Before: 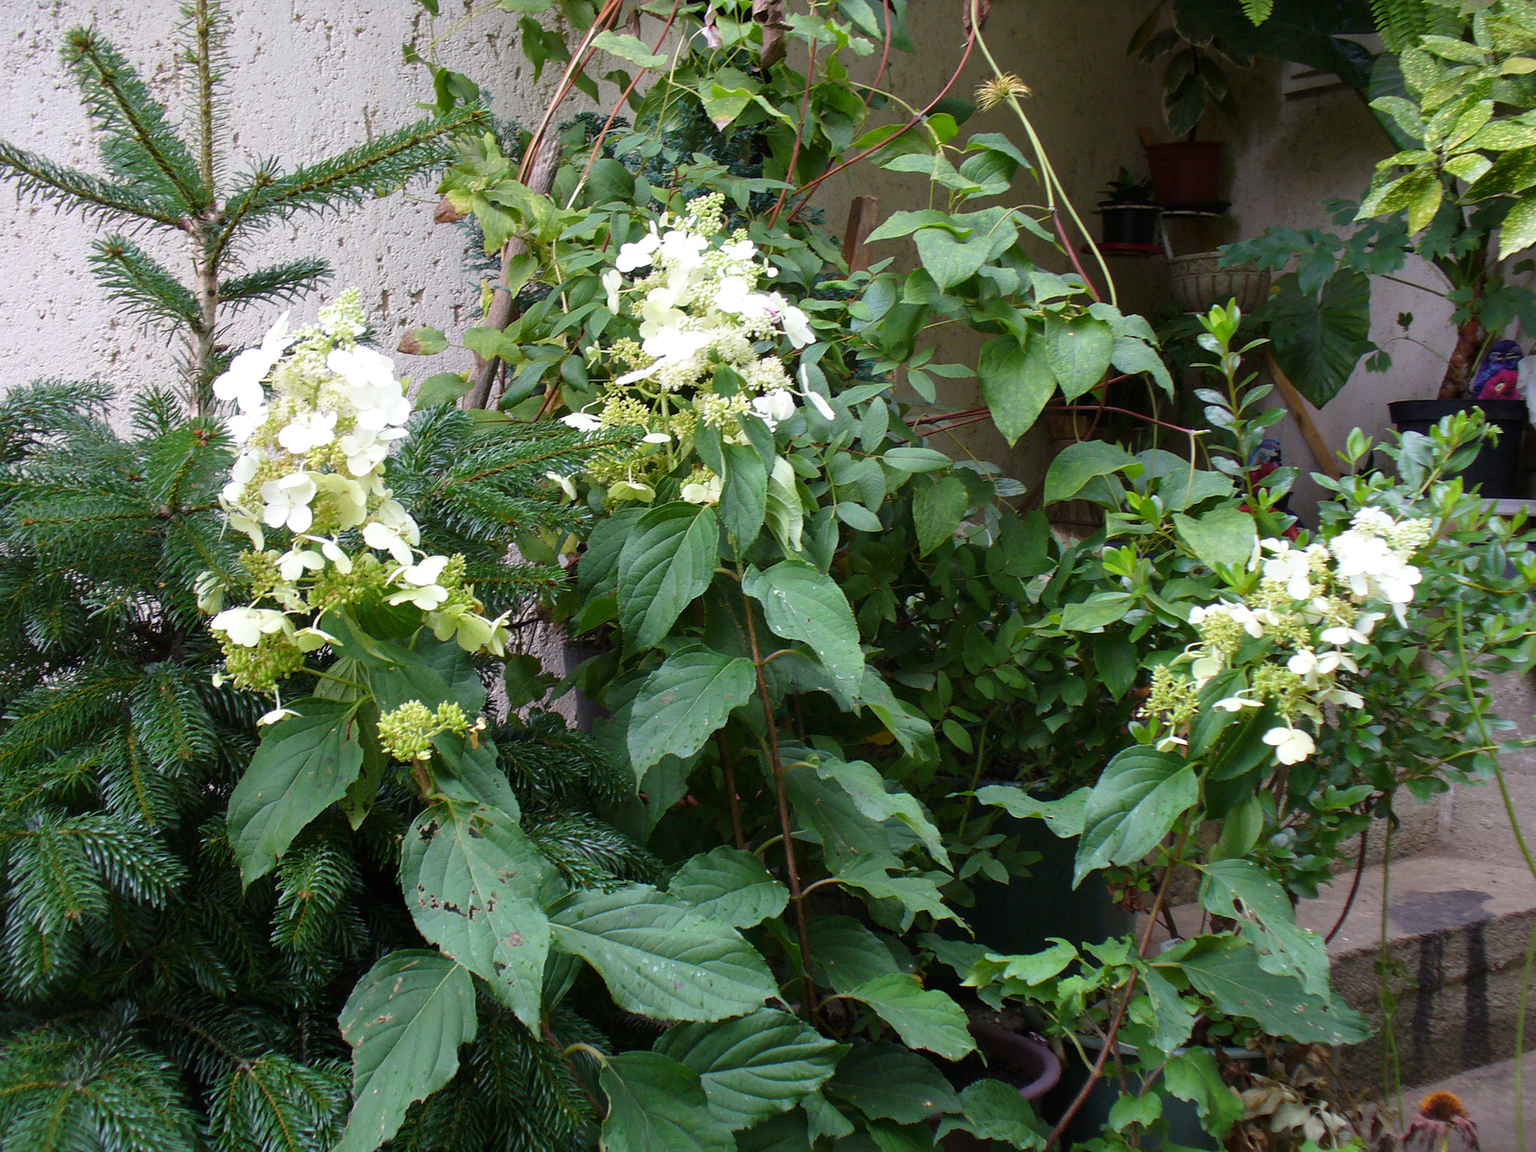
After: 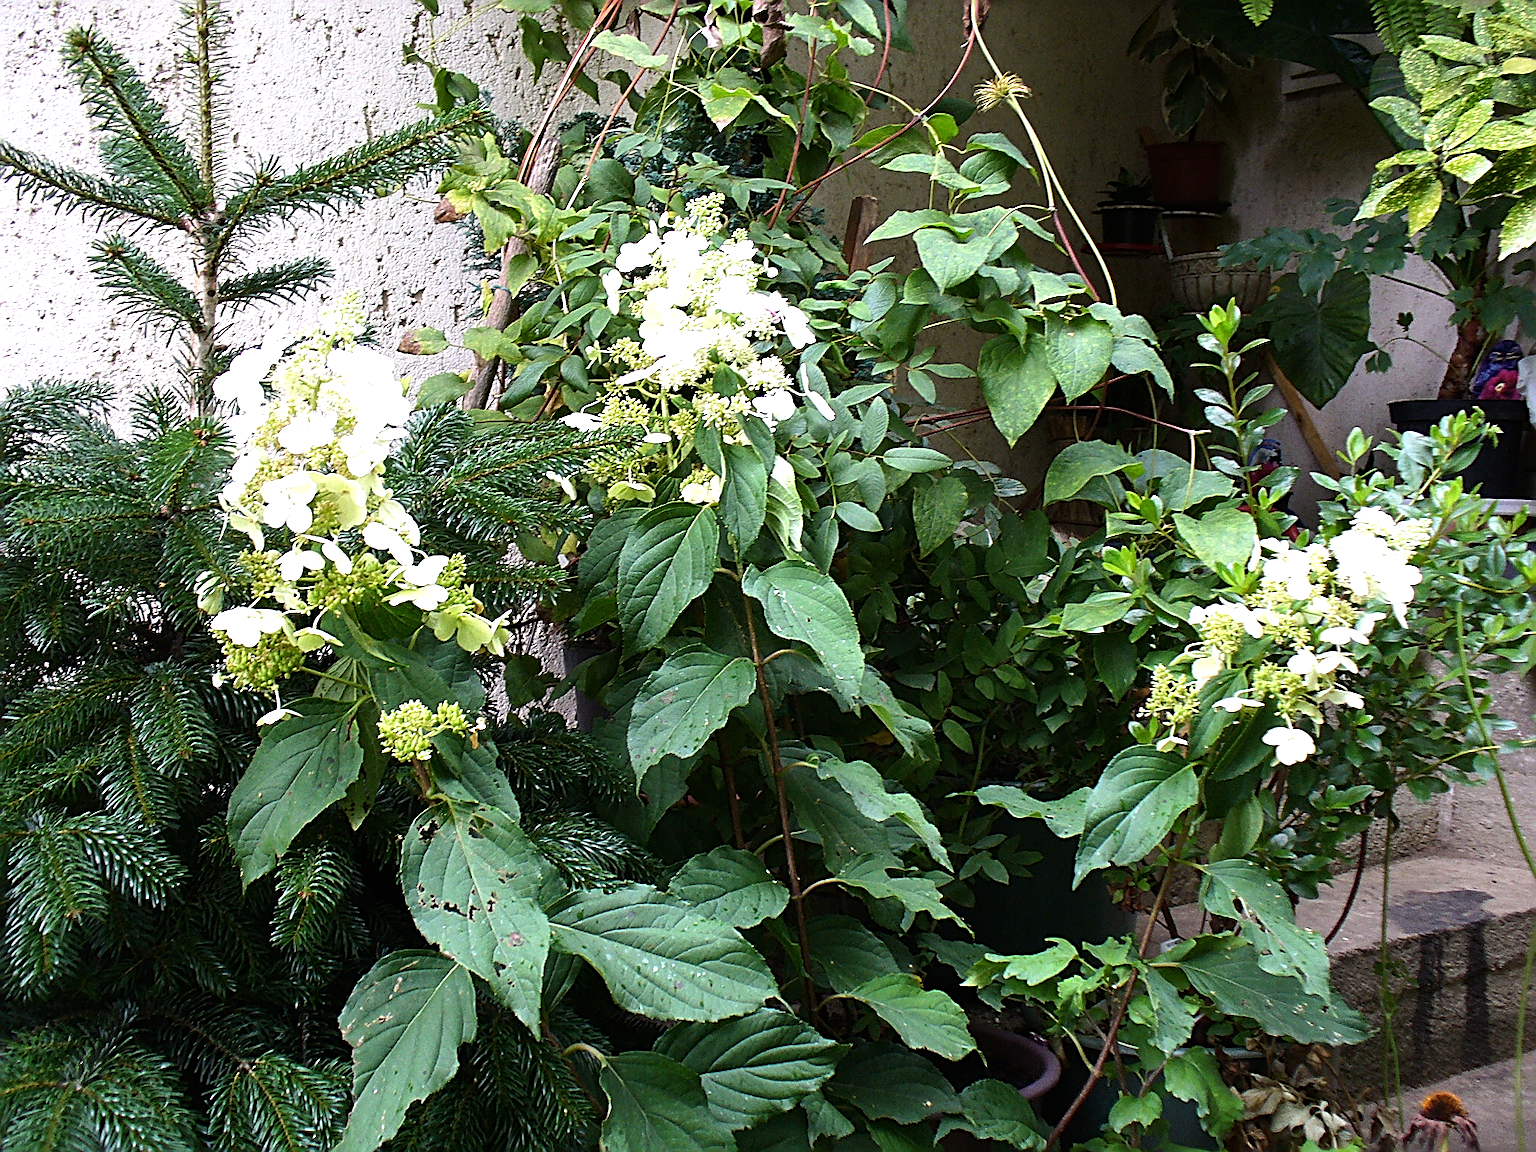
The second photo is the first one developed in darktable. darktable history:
tone equalizer: -8 EV -0.75 EV, -7 EV -0.7 EV, -6 EV -0.6 EV, -5 EV -0.4 EV, -3 EV 0.4 EV, -2 EV 0.6 EV, -1 EV 0.7 EV, +0 EV 0.75 EV, edges refinement/feathering 500, mask exposure compensation -1.57 EV, preserve details no
sharpen: amount 0.901
